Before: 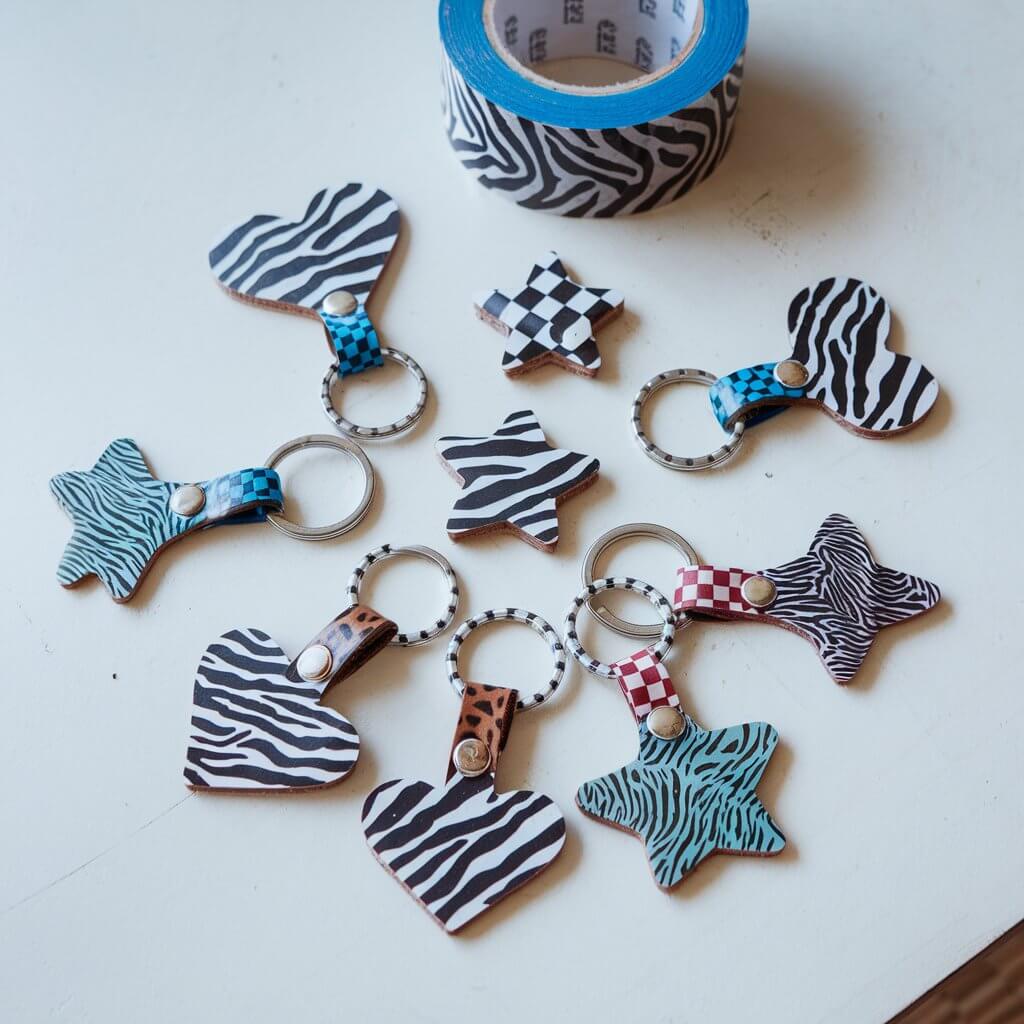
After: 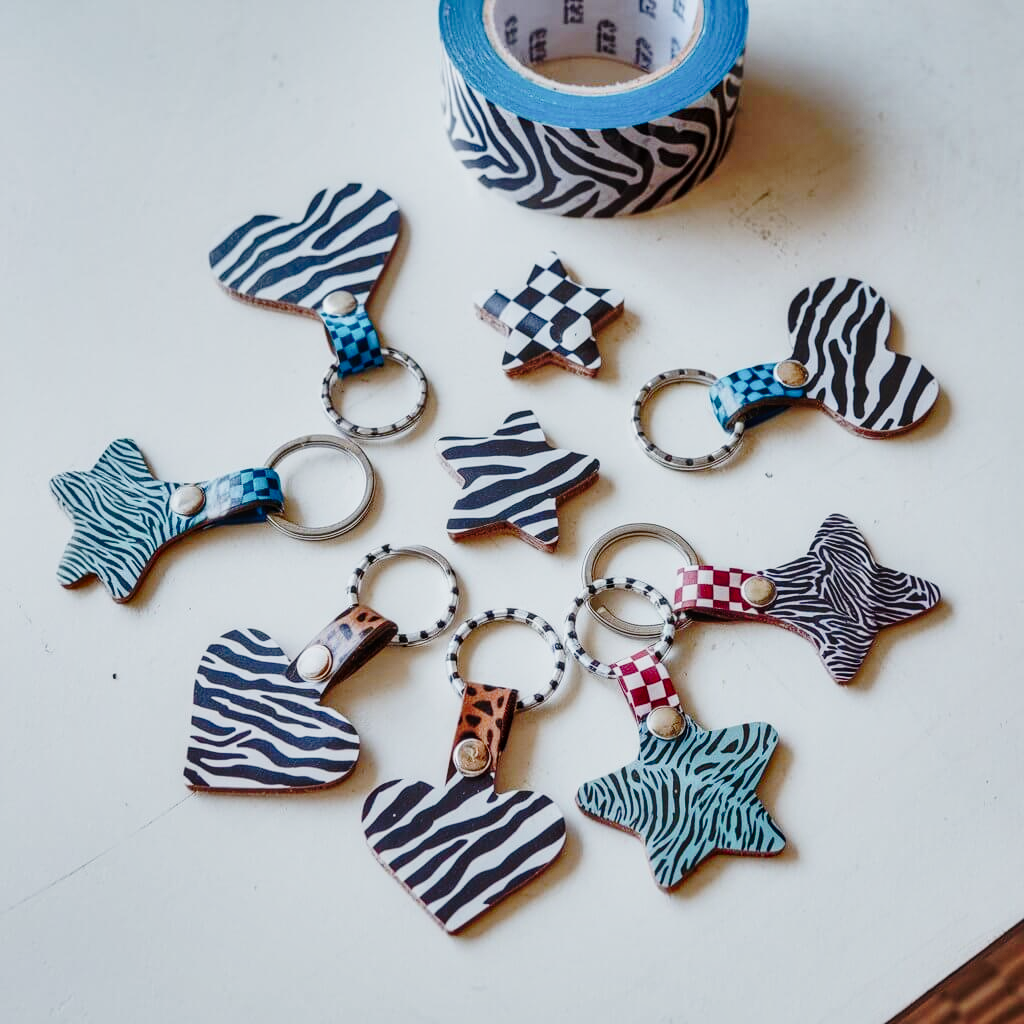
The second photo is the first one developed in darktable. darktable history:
local contrast: on, module defaults
shadows and highlights: soften with gaussian
tone curve: curves: ch0 [(0, 0.011) (0.104, 0.085) (0.236, 0.234) (0.398, 0.507) (0.498, 0.621) (0.65, 0.757) (0.835, 0.883) (1, 0.961)]; ch1 [(0, 0) (0.353, 0.344) (0.43, 0.401) (0.479, 0.476) (0.502, 0.502) (0.54, 0.542) (0.602, 0.613) (0.638, 0.668) (0.693, 0.727) (1, 1)]; ch2 [(0, 0) (0.34, 0.314) (0.434, 0.43) (0.5, 0.506) (0.521, 0.54) (0.54, 0.56) (0.595, 0.613) (0.644, 0.729) (1, 1)], preserve colors none
